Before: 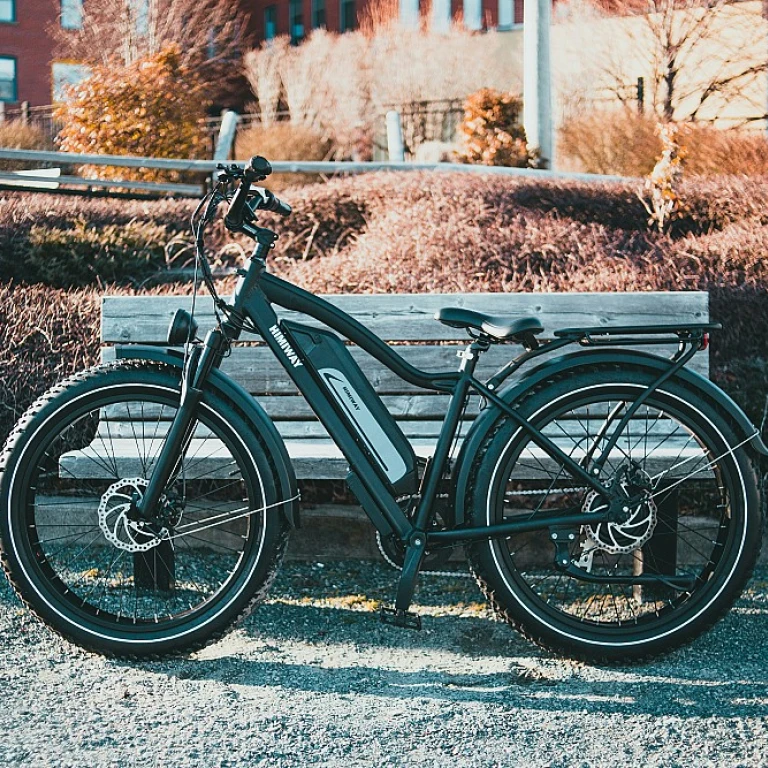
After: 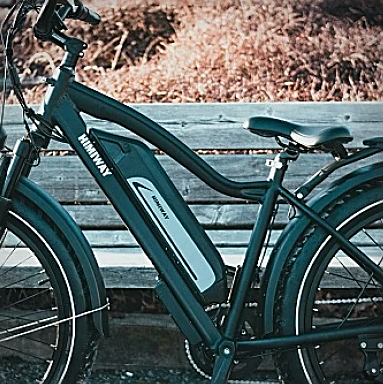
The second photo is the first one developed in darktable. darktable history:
sharpen: on, module defaults
vignetting: fall-off radius 60.92%
crop: left 25%, top 25%, right 25%, bottom 25%
